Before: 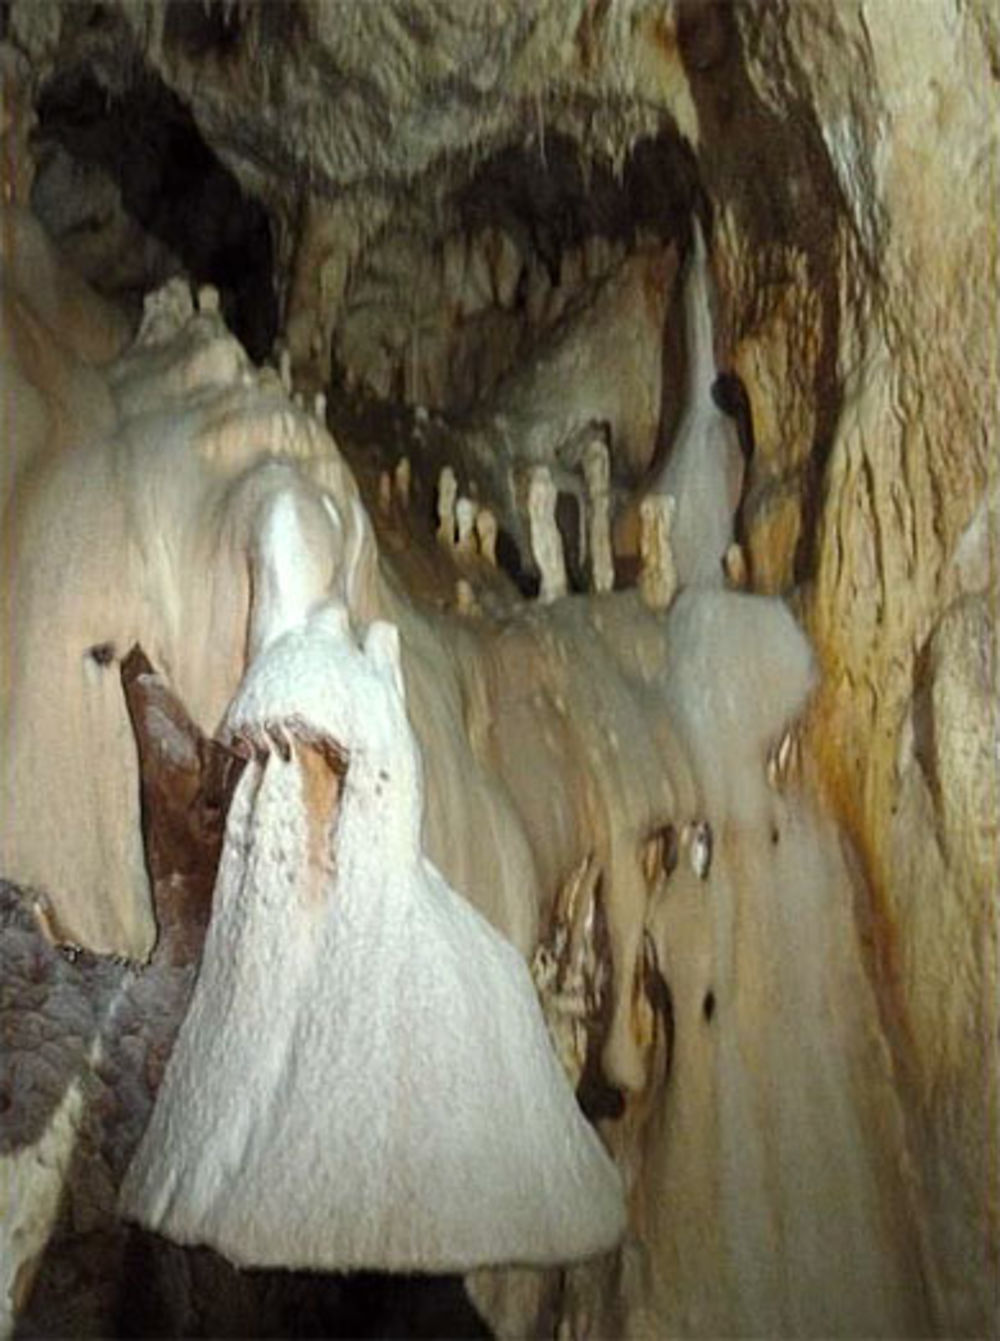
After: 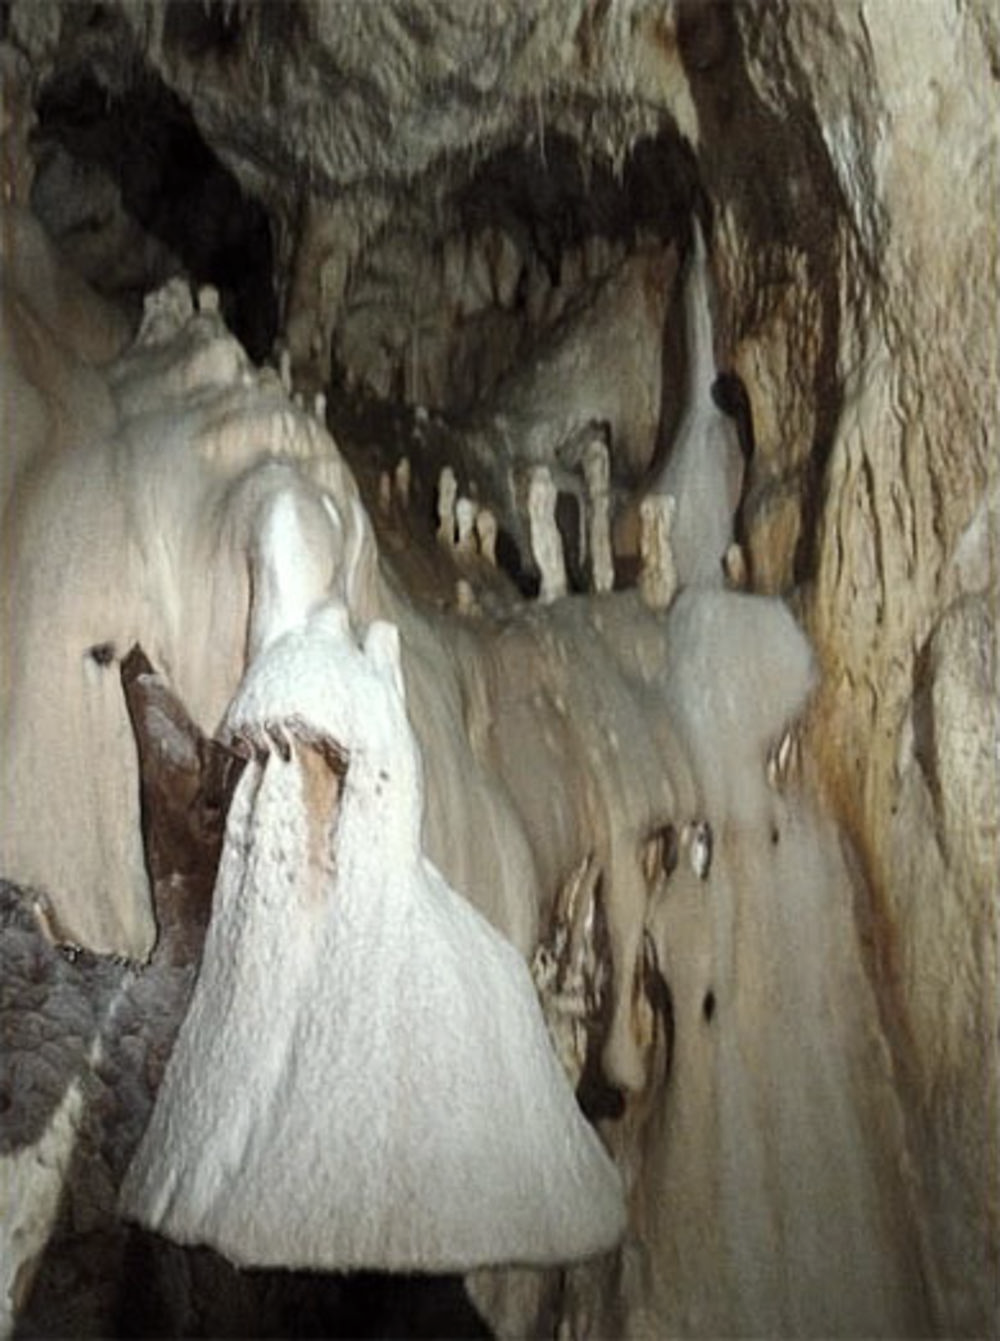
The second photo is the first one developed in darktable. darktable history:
contrast brightness saturation: contrast 0.103, saturation -0.375
